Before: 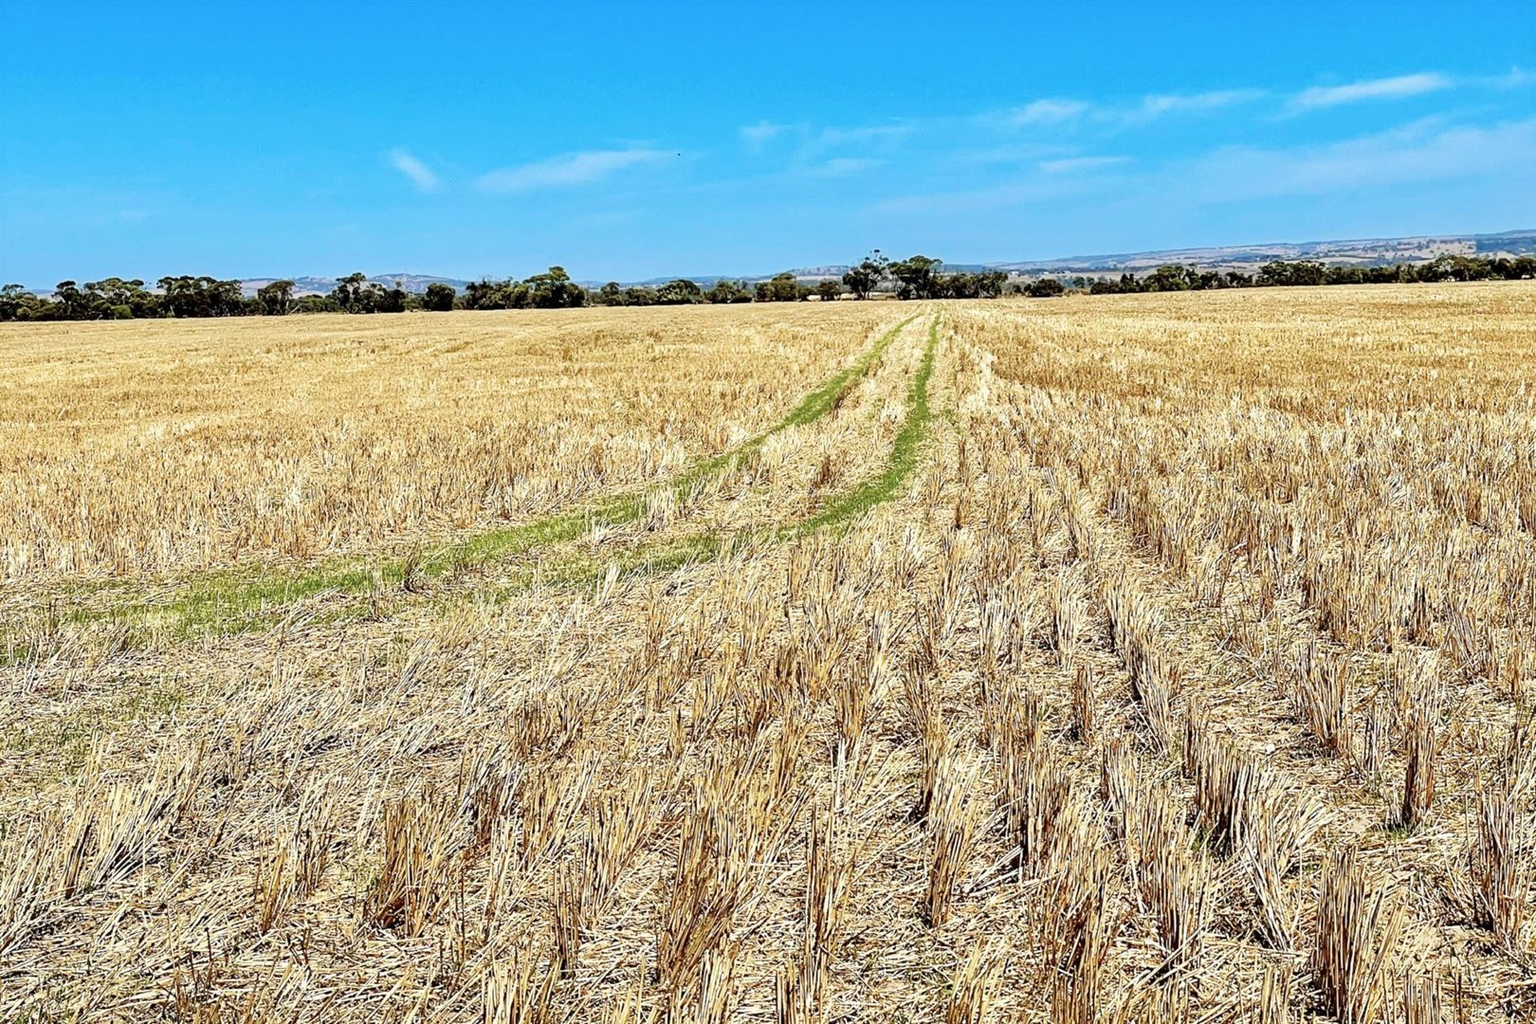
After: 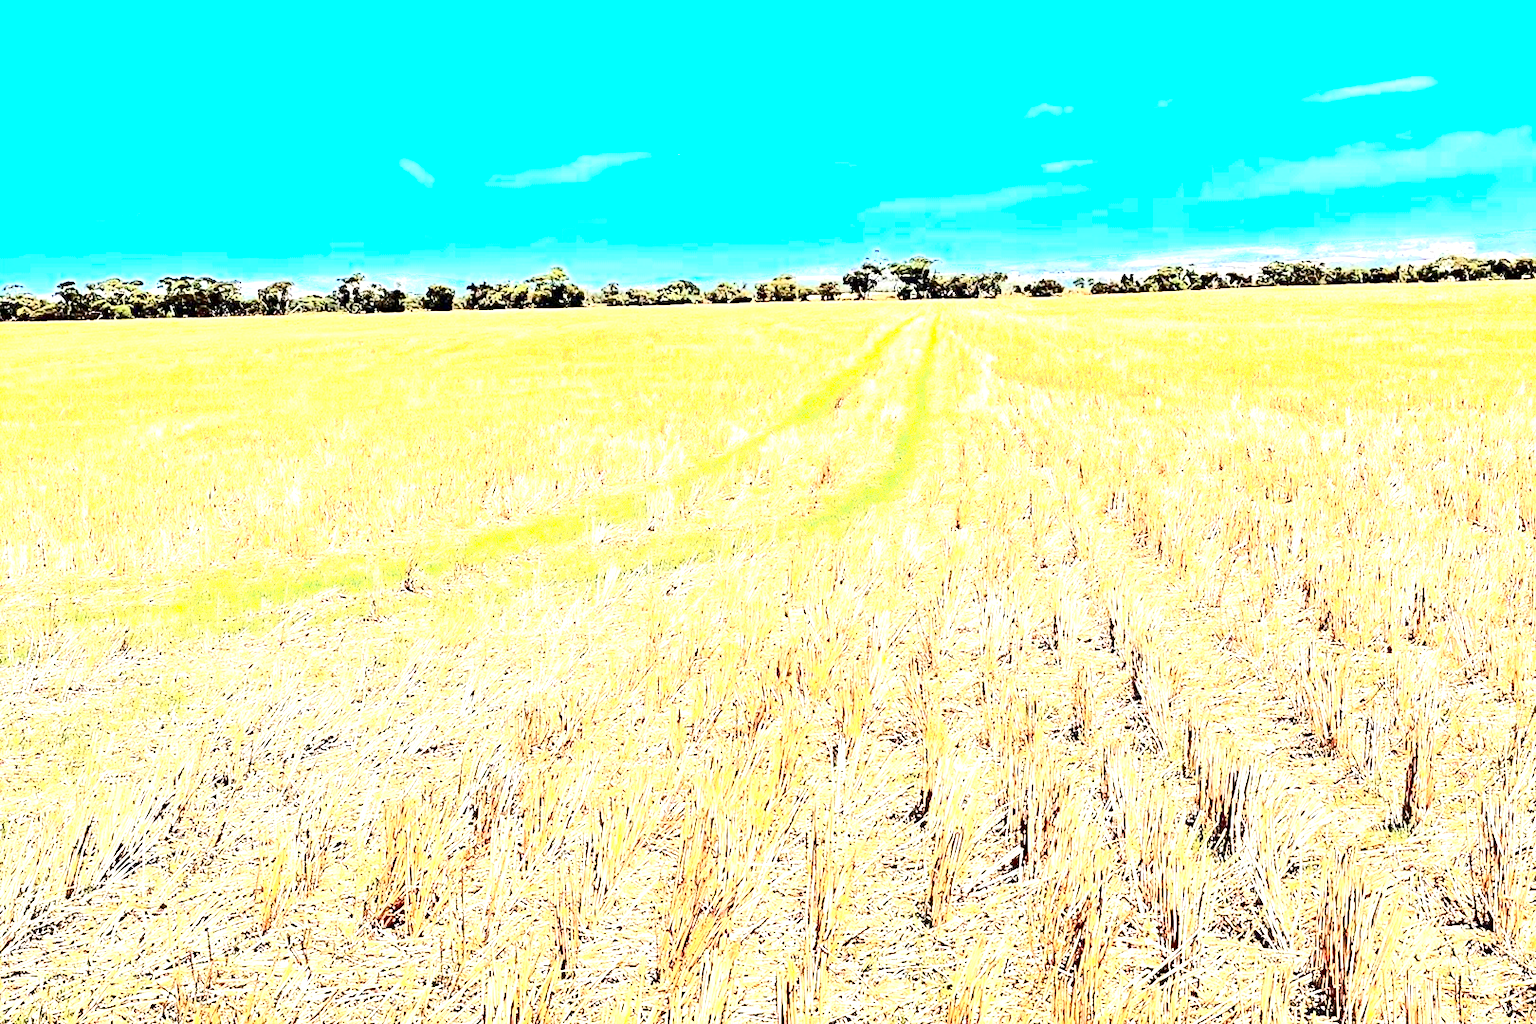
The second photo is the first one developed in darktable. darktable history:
white balance: red 1, blue 1
exposure: black level correction 0.001, exposure 1.822 EV, compensate exposure bias true, compensate highlight preservation false
shadows and highlights: shadows -70, highlights 35, soften with gaussian
contrast brightness saturation: contrast 0.4, brightness 0.1, saturation 0.21
